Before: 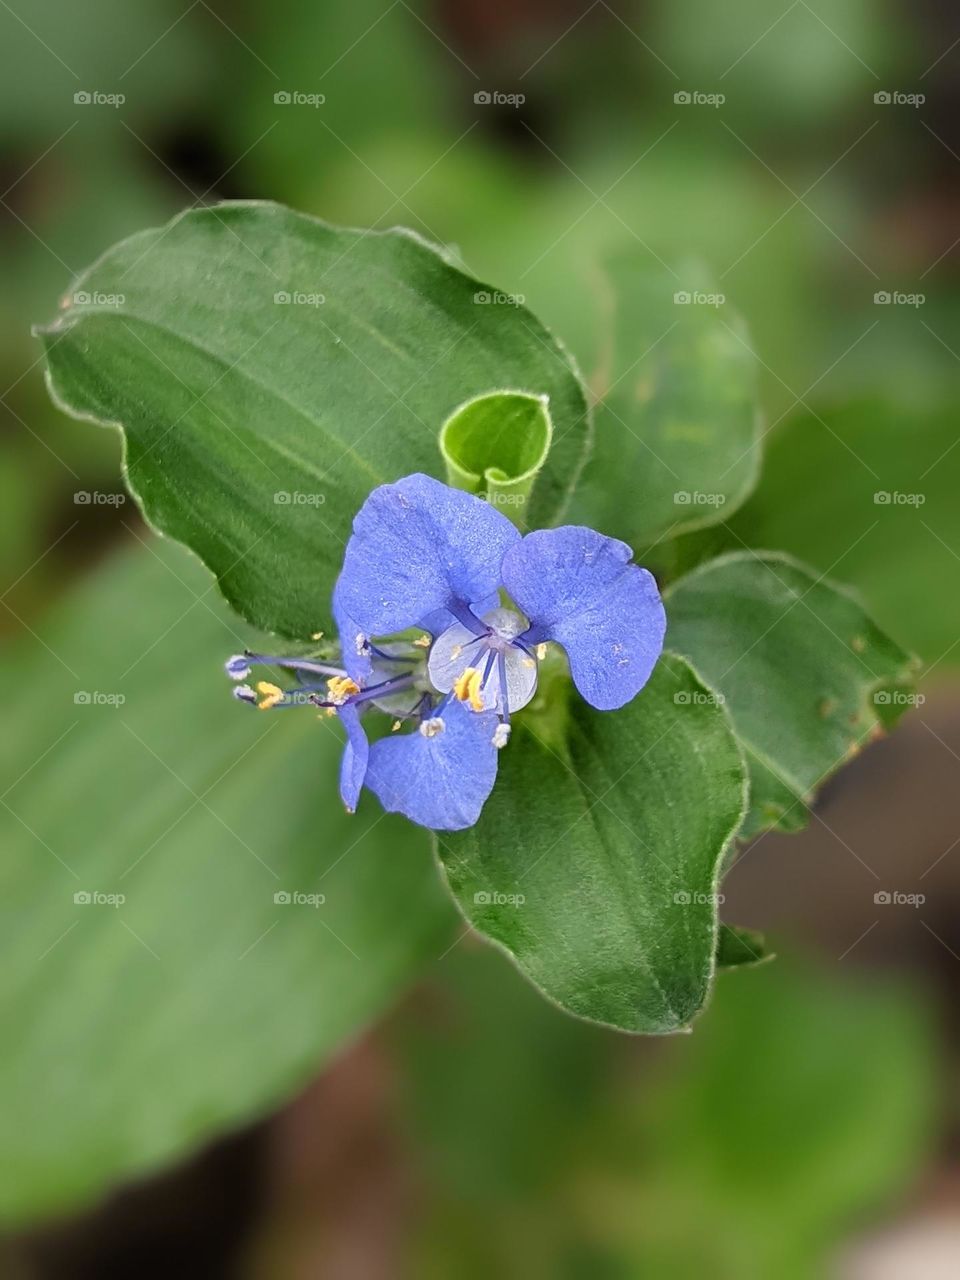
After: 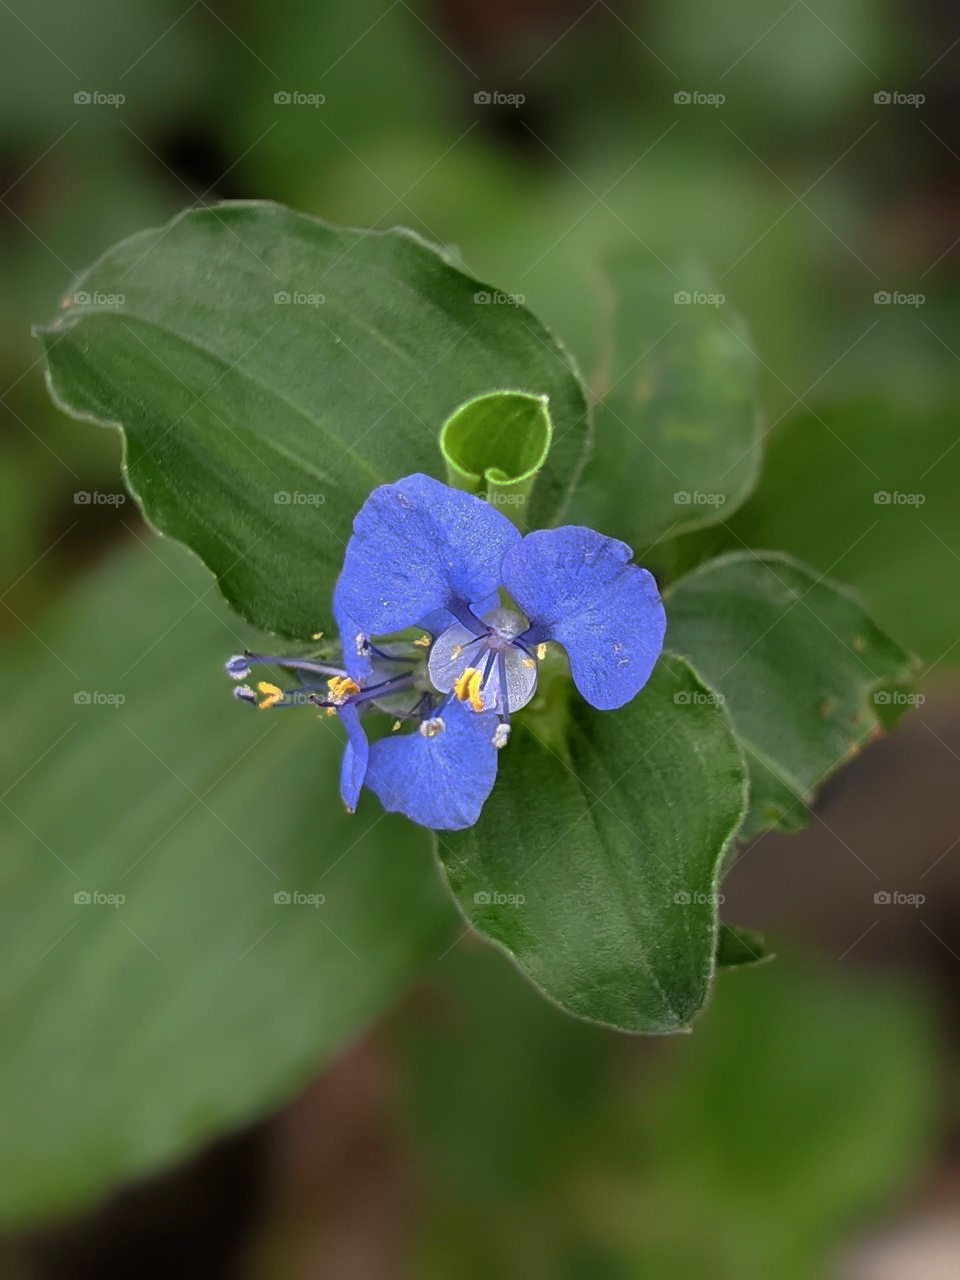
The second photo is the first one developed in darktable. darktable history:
base curve: curves: ch0 [(0, 0) (0.595, 0.418) (1, 1)], preserve colors none
exposure: exposure -0.01 EV, compensate highlight preservation false
